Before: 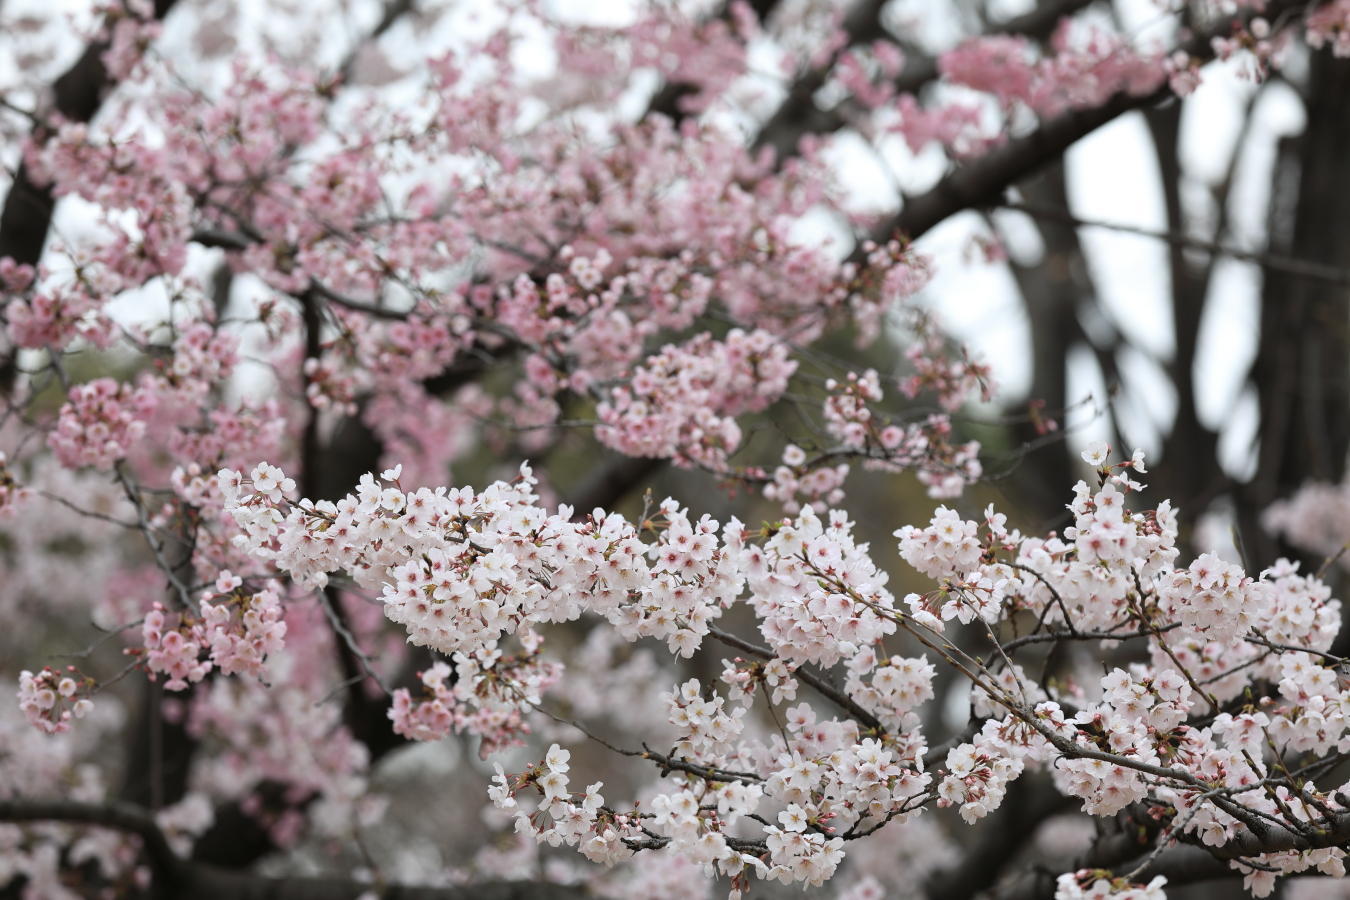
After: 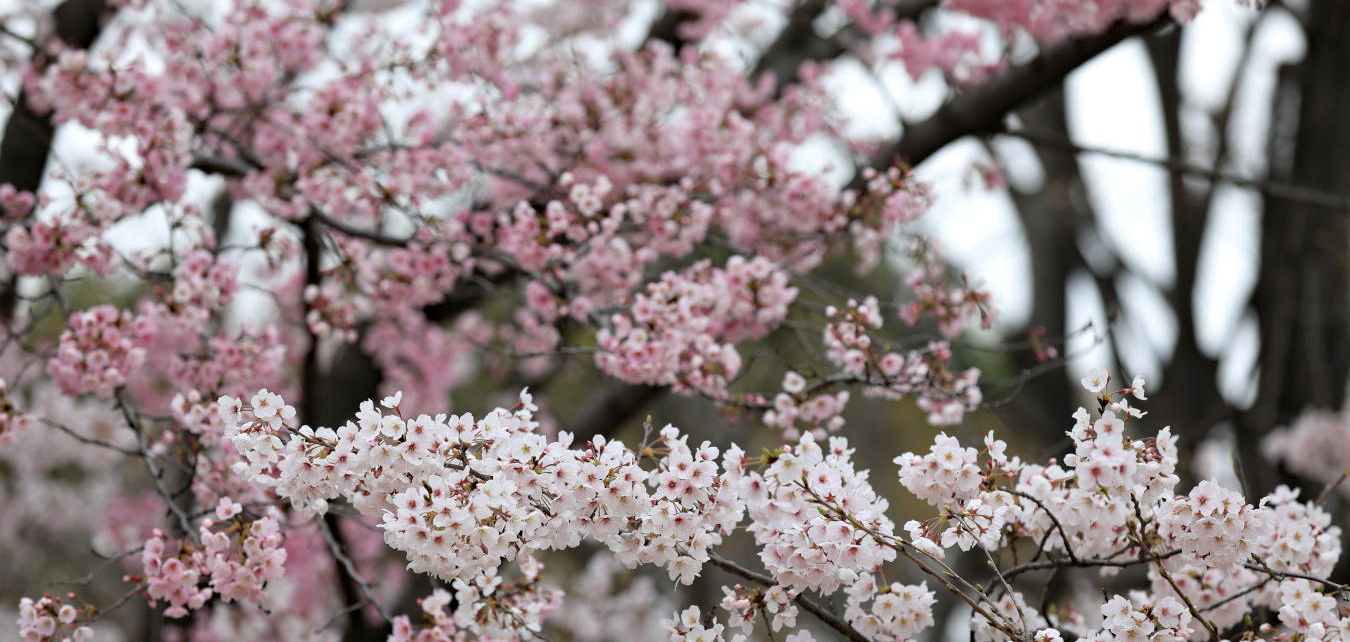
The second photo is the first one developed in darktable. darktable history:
crop and rotate: top 8.116%, bottom 20.441%
haze removal: compatibility mode true, adaptive false
